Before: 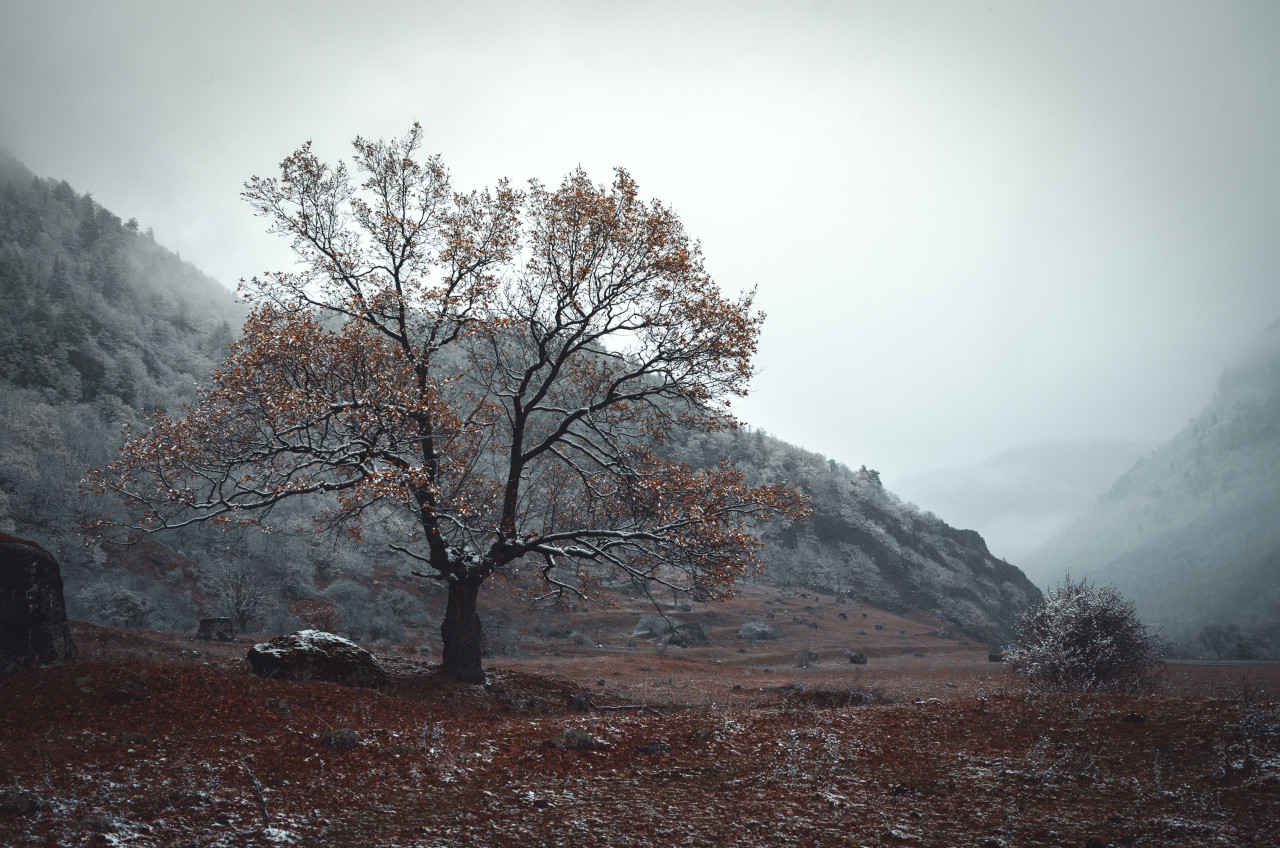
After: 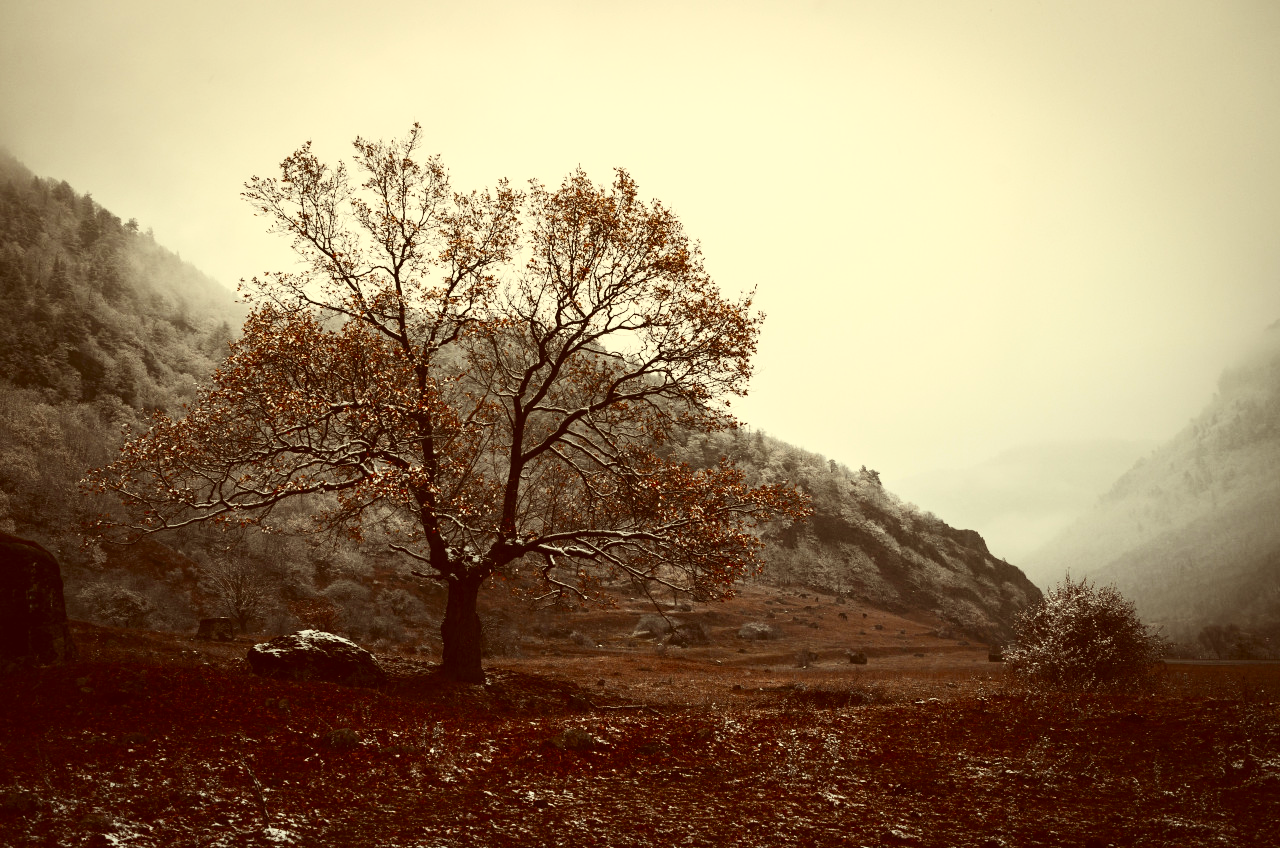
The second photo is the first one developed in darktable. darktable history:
contrast brightness saturation: contrast 0.28
color balance rgb: global vibrance 20%
color correction: highlights a* 1.12, highlights b* 24.26, shadows a* 15.58, shadows b* 24.26
